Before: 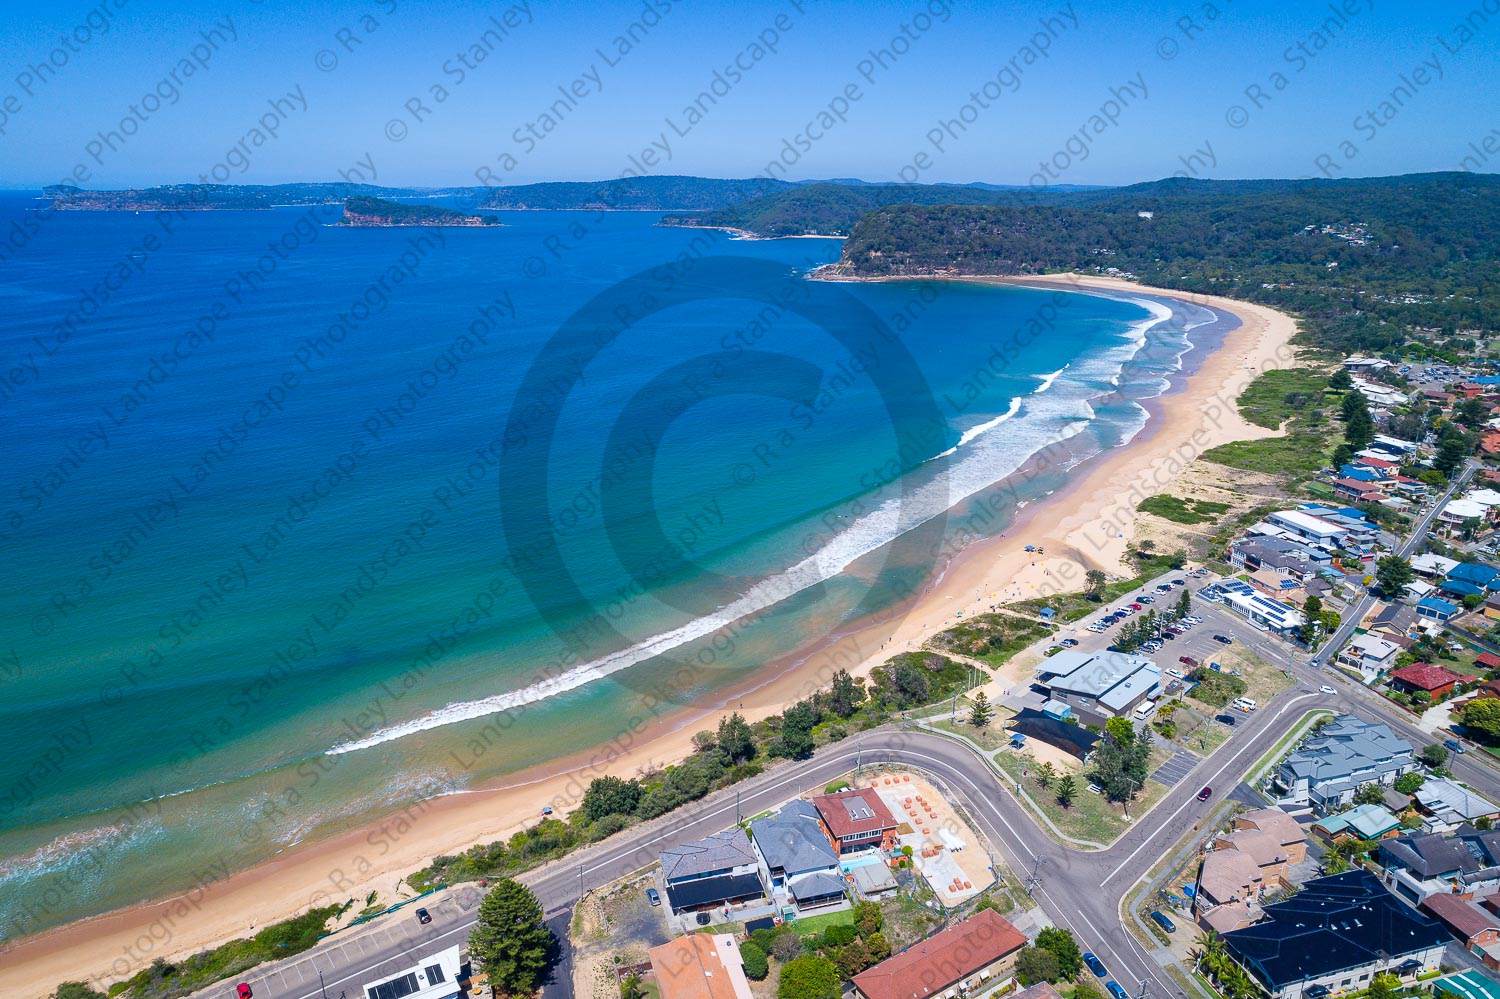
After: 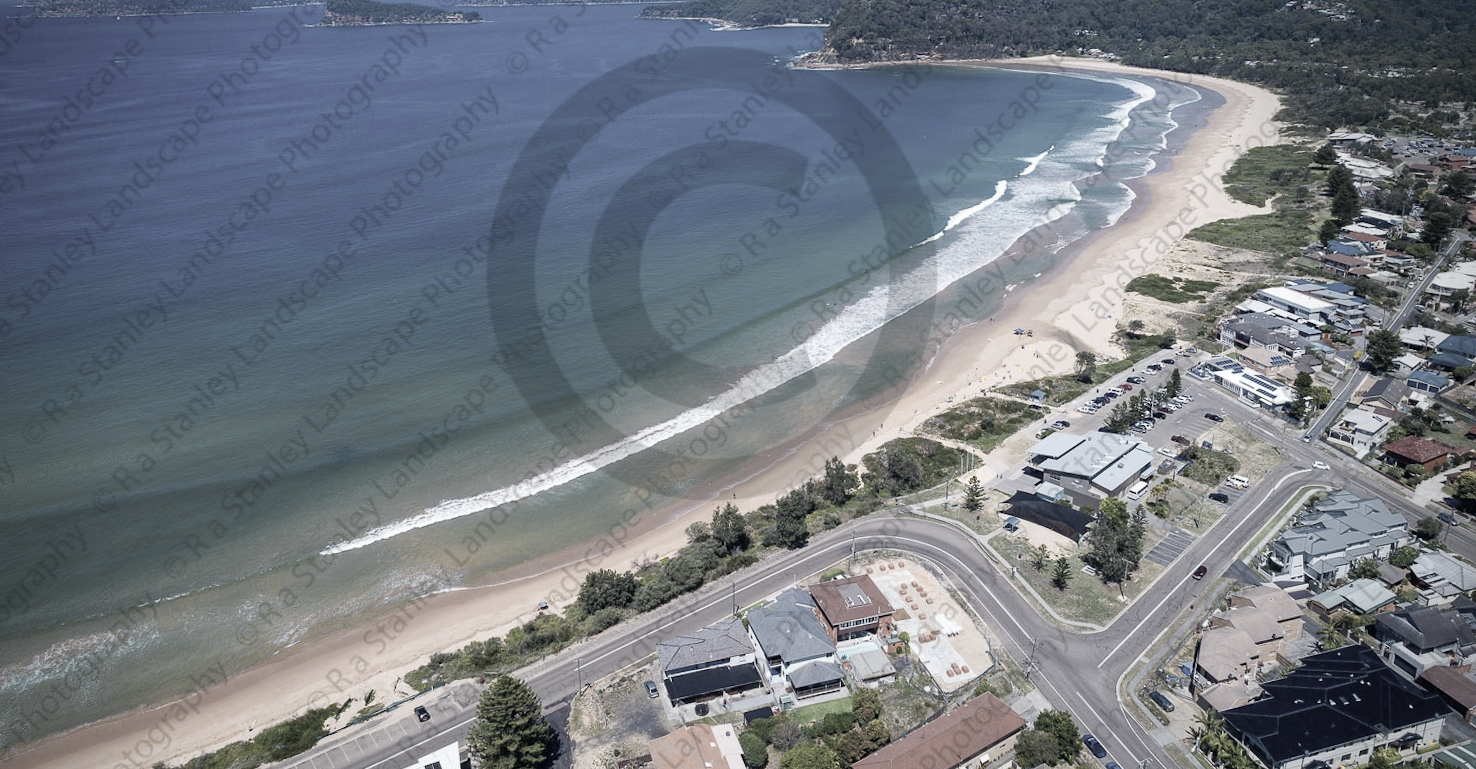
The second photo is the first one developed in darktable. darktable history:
rotate and perspective: rotation -1.42°, crop left 0.016, crop right 0.984, crop top 0.035, crop bottom 0.965
crop and rotate: top 19.998%
color correction: saturation 0.3
vignetting: brightness -0.629, saturation -0.007, center (-0.028, 0.239)
color zones: curves: ch0 [(0, 0.485) (0.178, 0.476) (0.261, 0.623) (0.411, 0.403) (0.708, 0.603) (0.934, 0.412)]; ch1 [(0.003, 0.485) (0.149, 0.496) (0.229, 0.584) (0.326, 0.551) (0.484, 0.262) (0.757, 0.643)]
